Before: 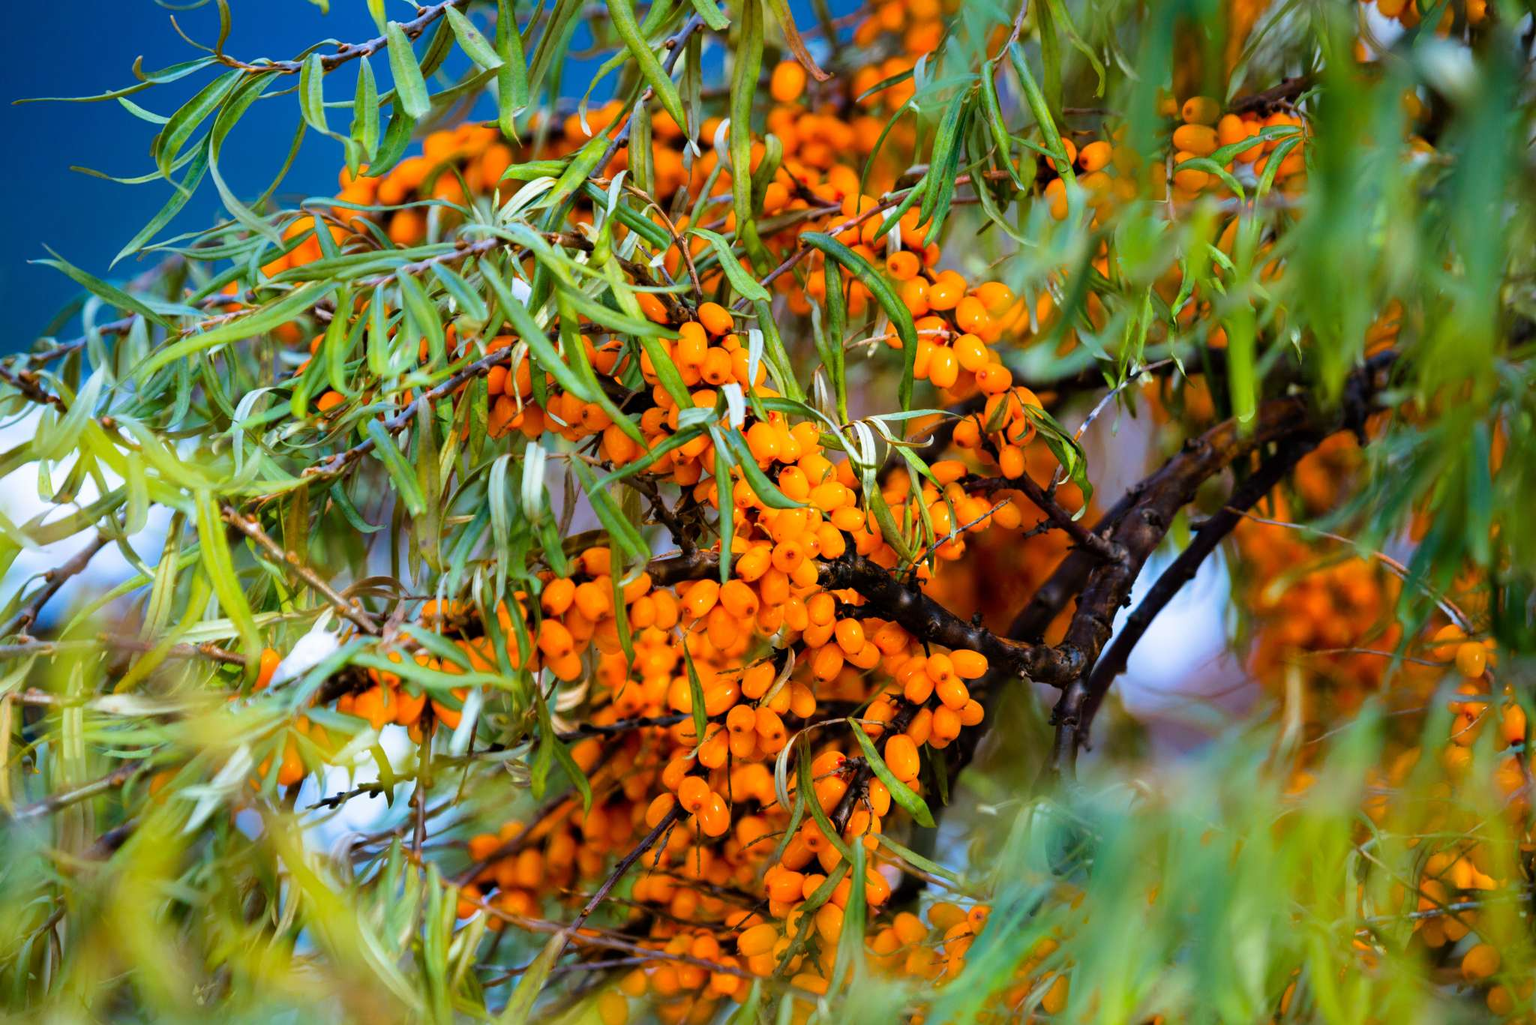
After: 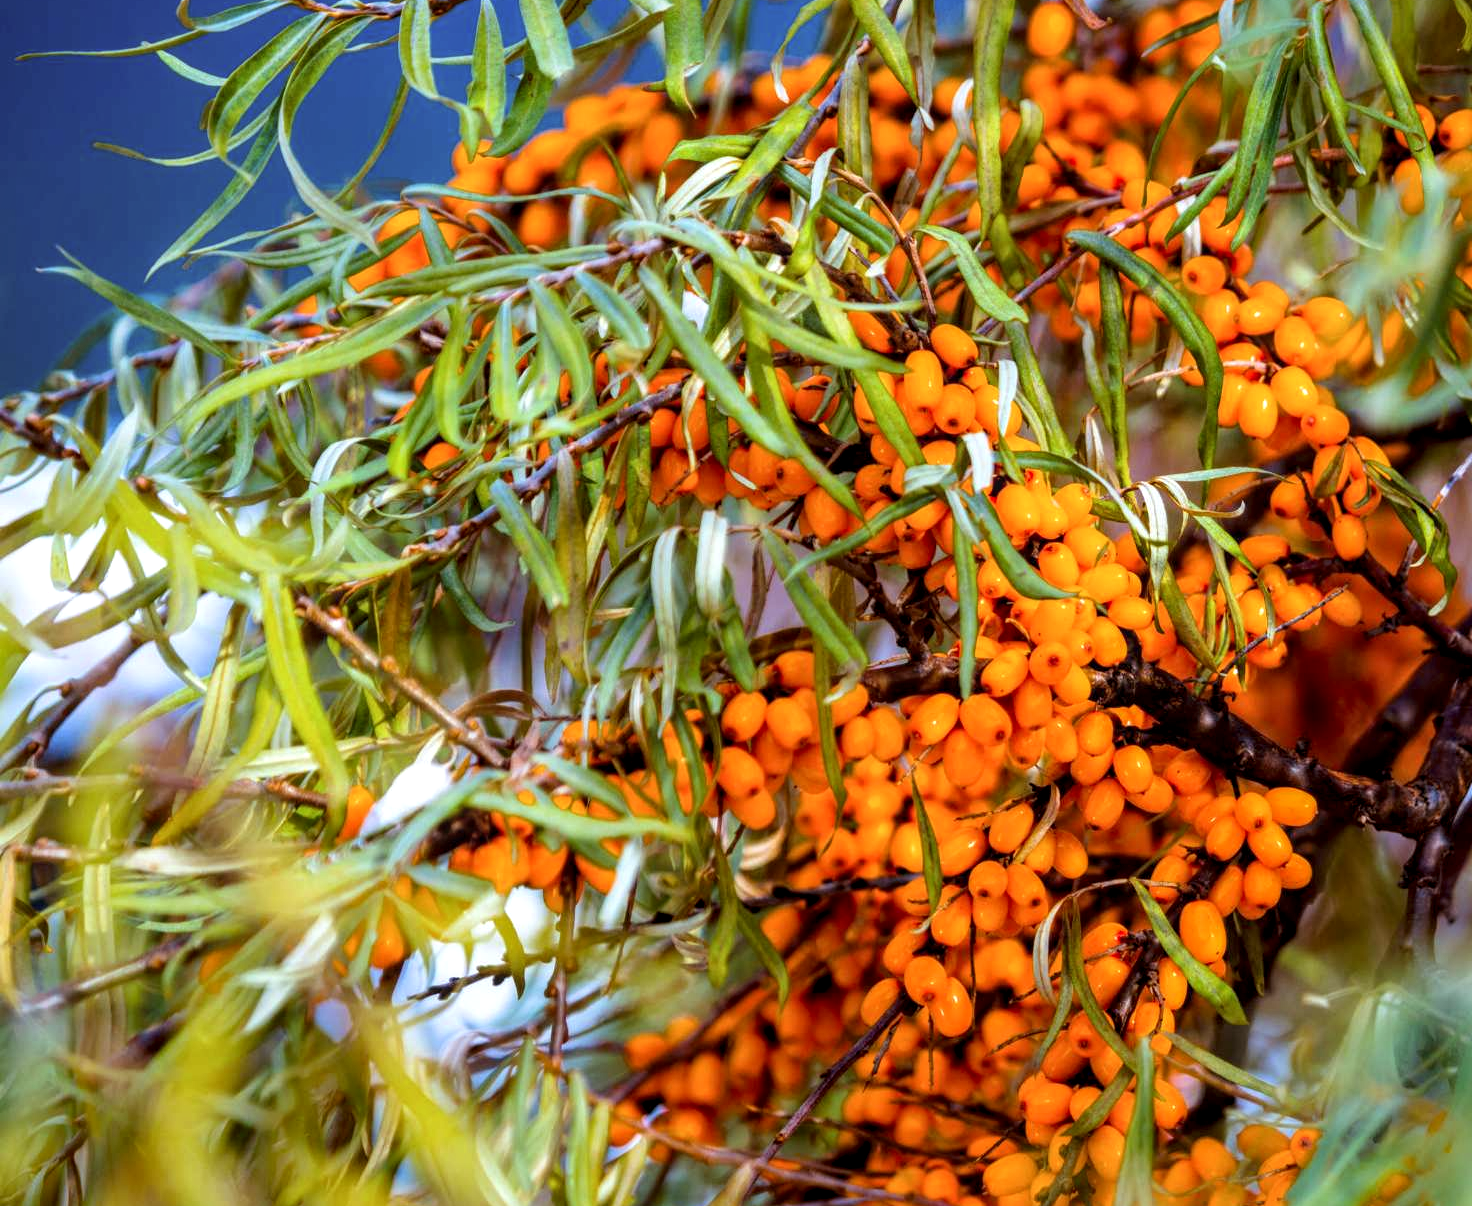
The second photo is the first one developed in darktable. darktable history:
crop: top 5.803%, right 27.864%, bottom 5.804%
rgb levels: mode RGB, independent channels, levels [[0, 0.474, 1], [0, 0.5, 1], [0, 0.5, 1]]
local contrast: highlights 61%, detail 143%, midtone range 0.428
